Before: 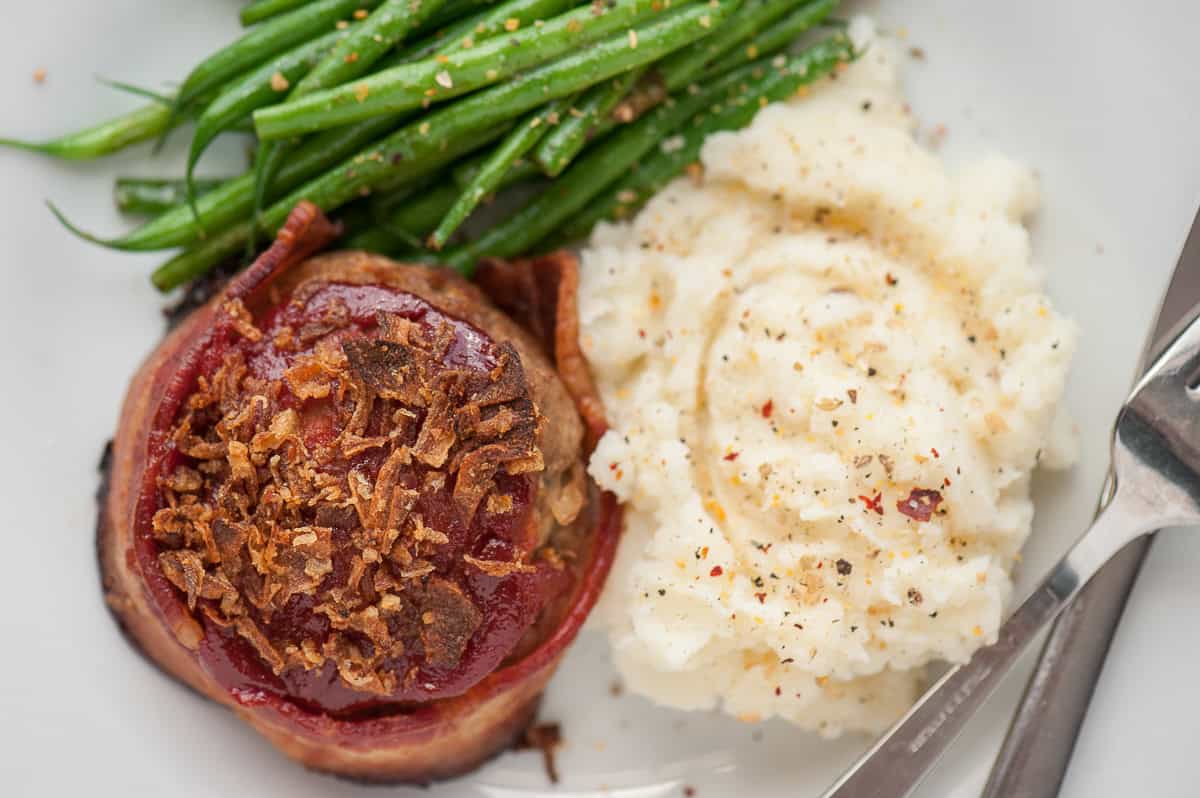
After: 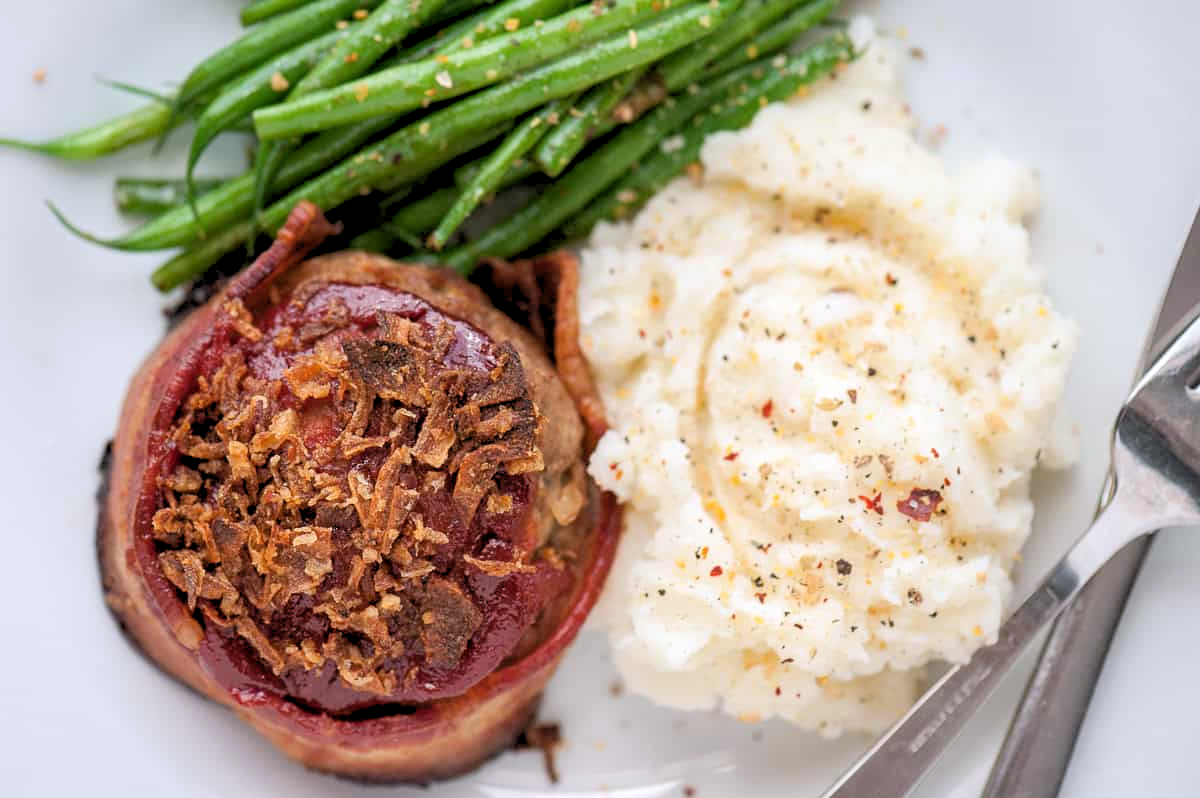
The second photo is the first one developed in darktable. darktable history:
white balance: red 0.984, blue 1.059
rgb levels: levels [[0.013, 0.434, 0.89], [0, 0.5, 1], [0, 0.5, 1]]
